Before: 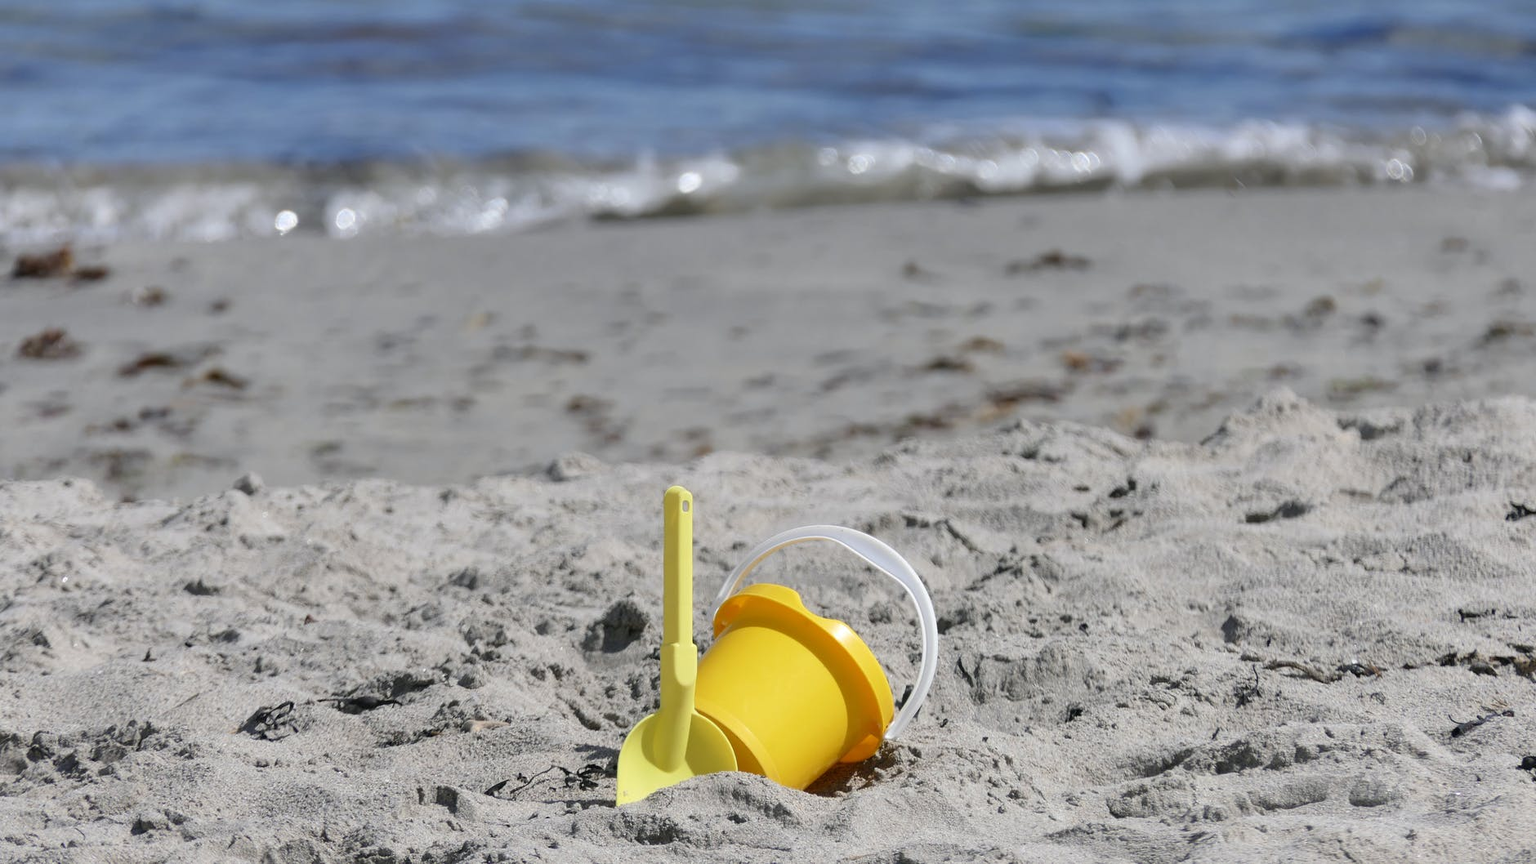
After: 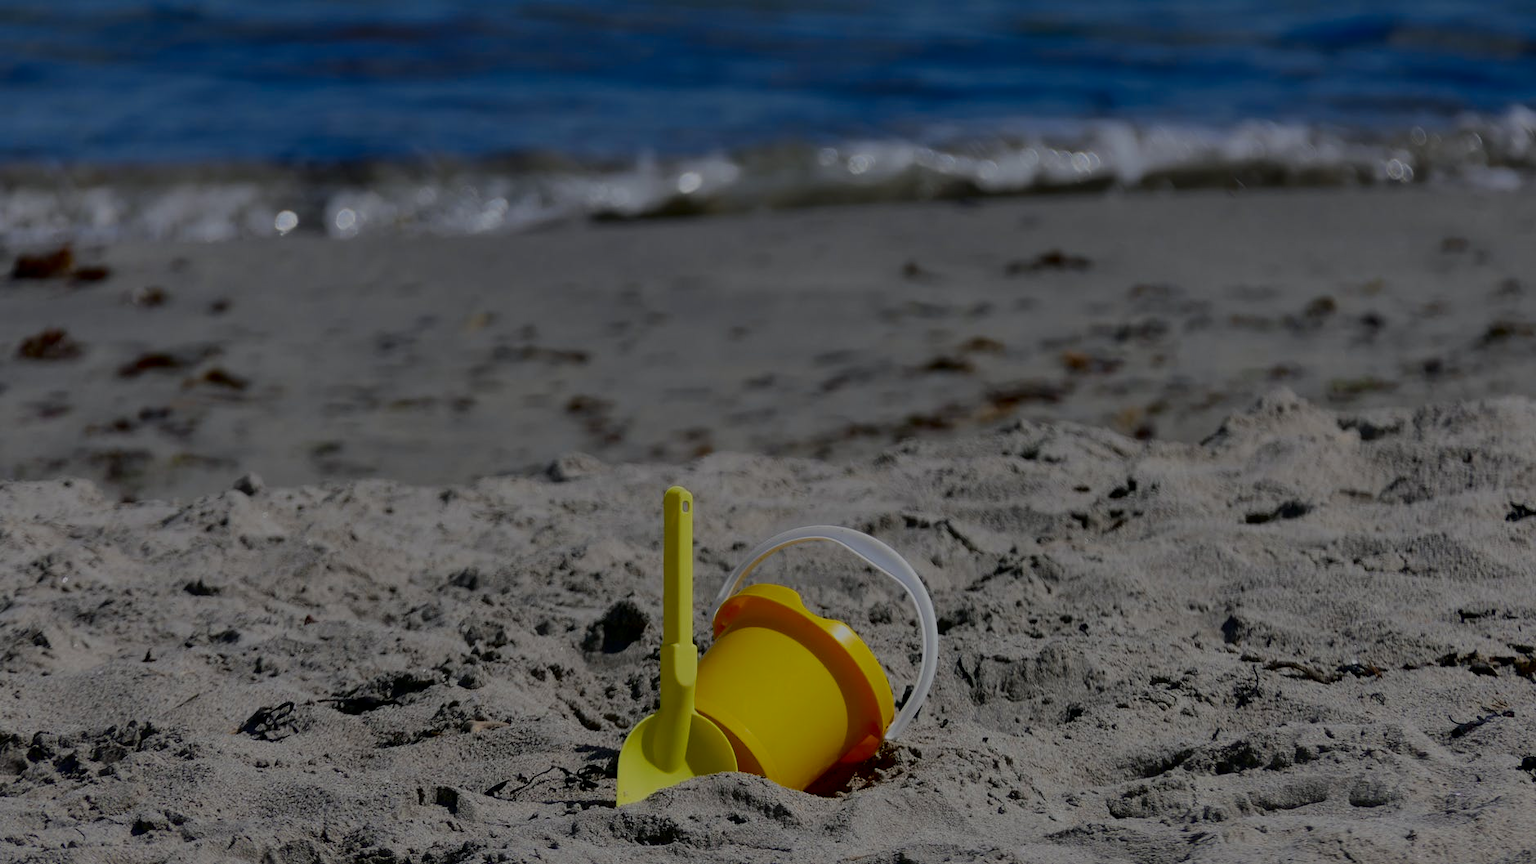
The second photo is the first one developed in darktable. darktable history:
filmic rgb: black relative exposure -6.15 EV, white relative exposure 6.96 EV, hardness 2.23, color science v6 (2022)
contrast brightness saturation: contrast 0.09, brightness -0.59, saturation 0.17
